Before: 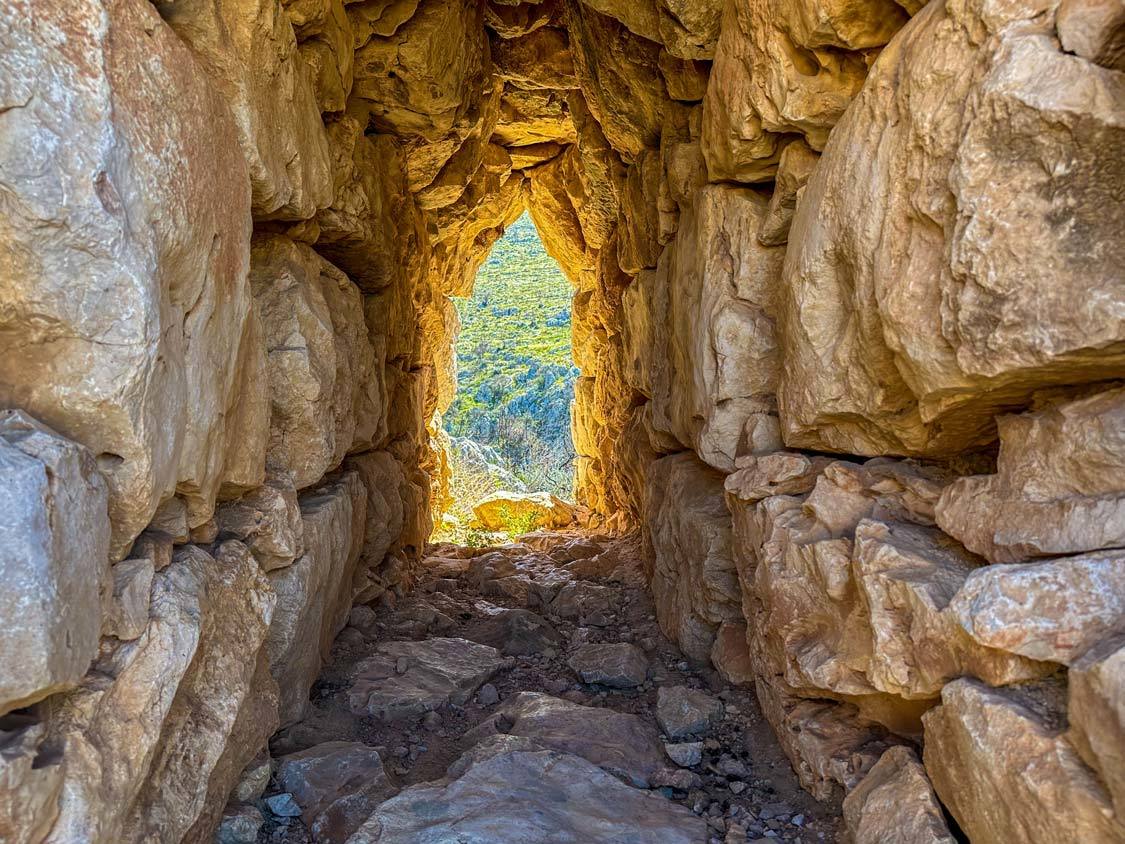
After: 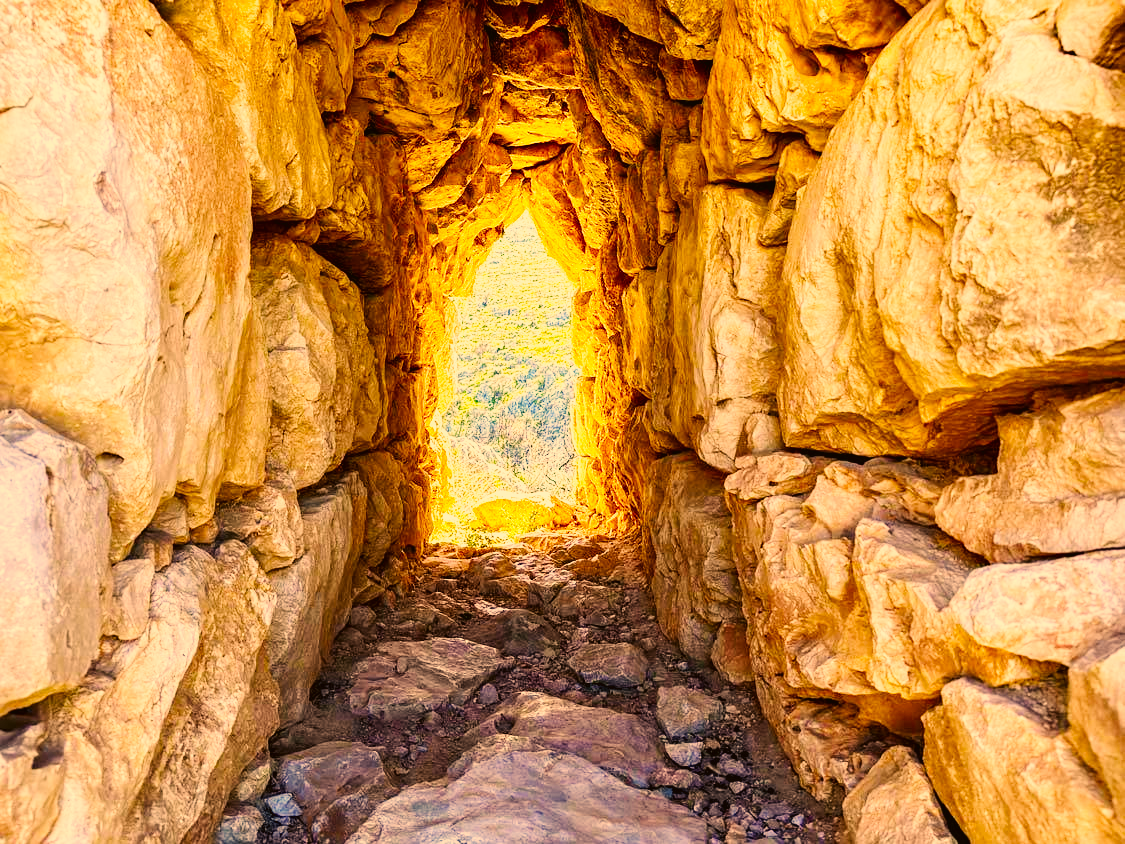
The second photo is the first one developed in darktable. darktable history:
base curve: curves: ch0 [(0, 0.003) (0.001, 0.002) (0.006, 0.004) (0.02, 0.022) (0.048, 0.086) (0.094, 0.234) (0.162, 0.431) (0.258, 0.629) (0.385, 0.8) (0.548, 0.918) (0.751, 0.988) (1, 1)], preserve colors none
color correction: highlights a* 18.41, highlights b* 35.14, shadows a* 1.53, shadows b* 6.14, saturation 1.04
